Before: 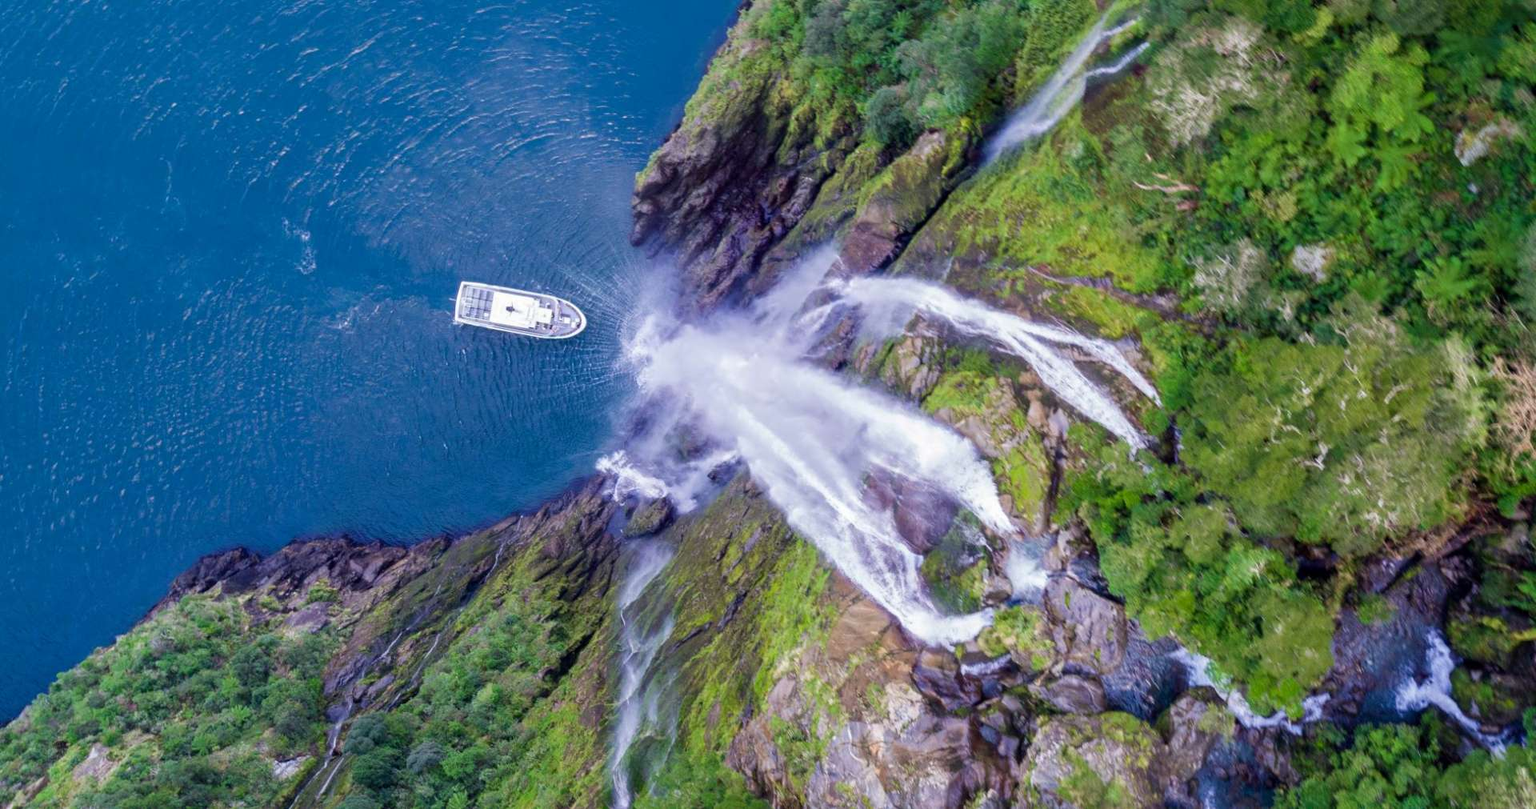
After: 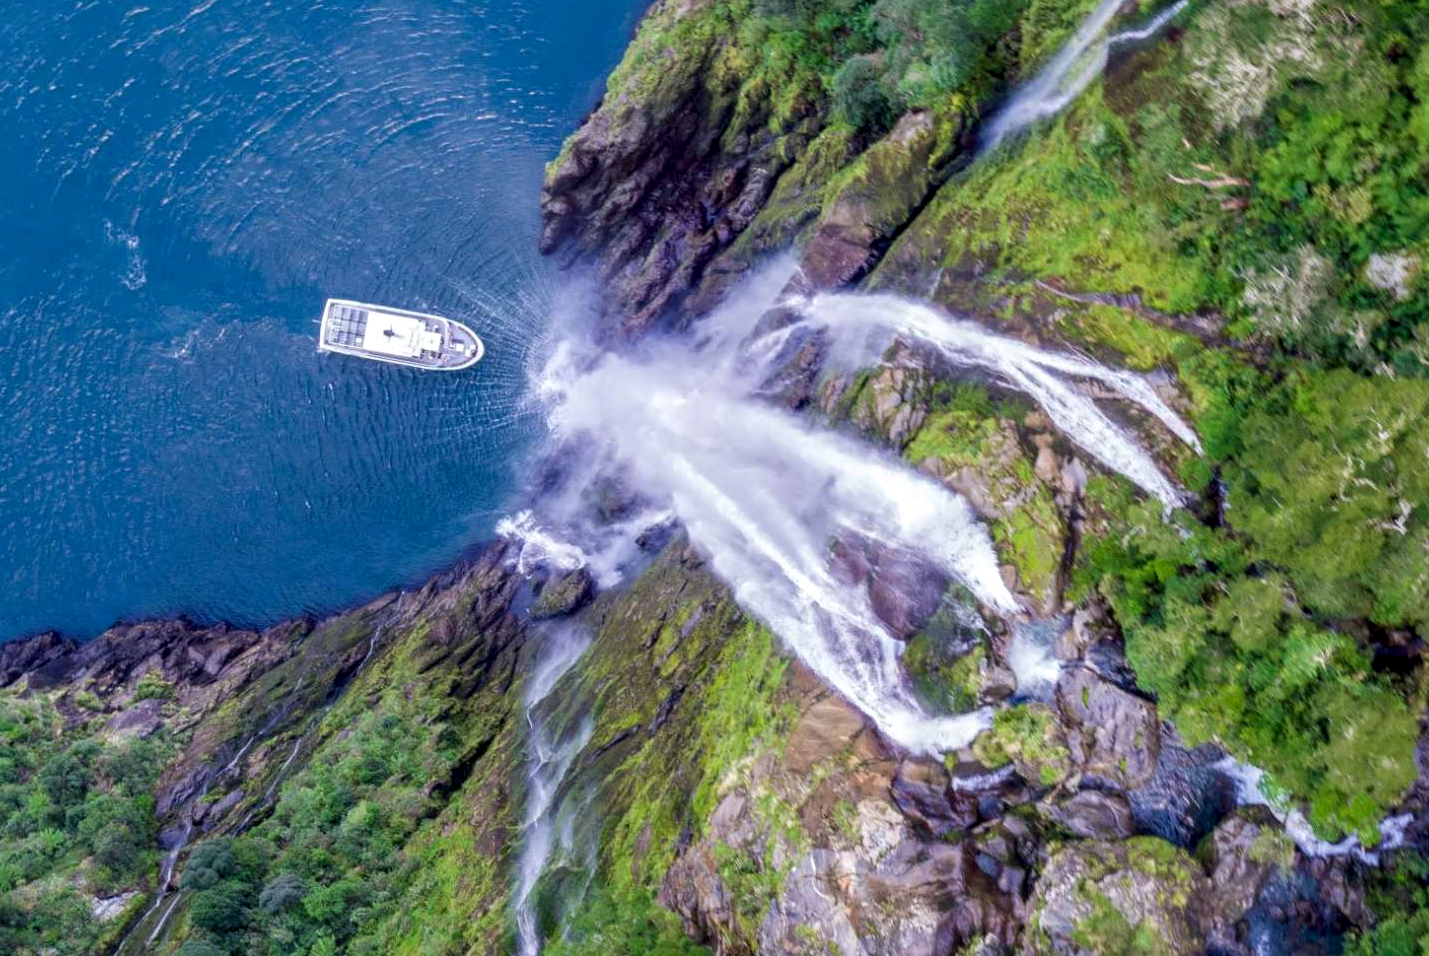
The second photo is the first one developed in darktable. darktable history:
crop and rotate: left 13%, top 5.404%, right 12.532%
local contrast: on, module defaults
